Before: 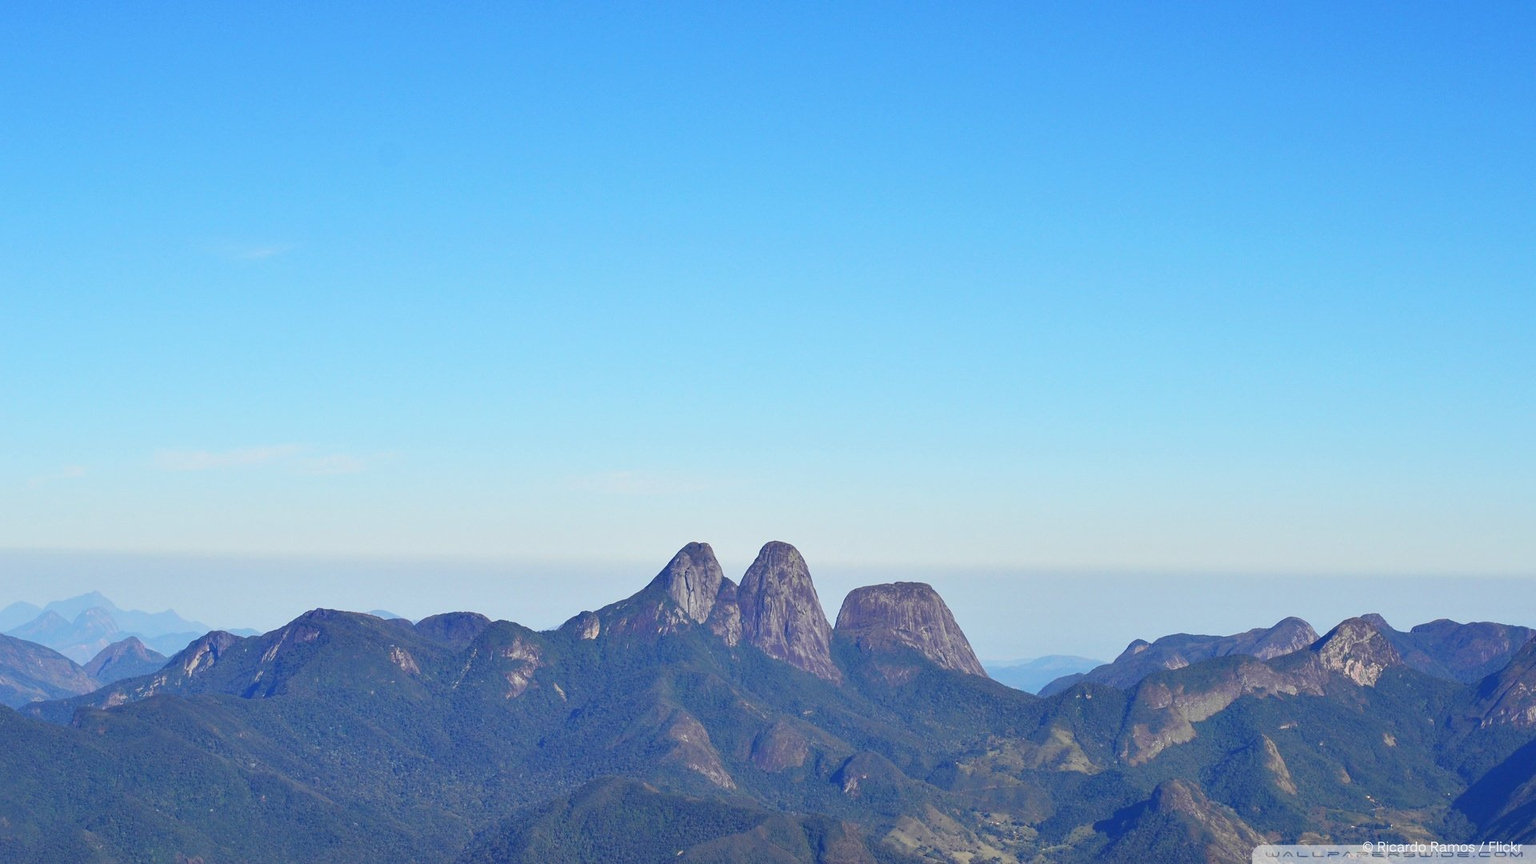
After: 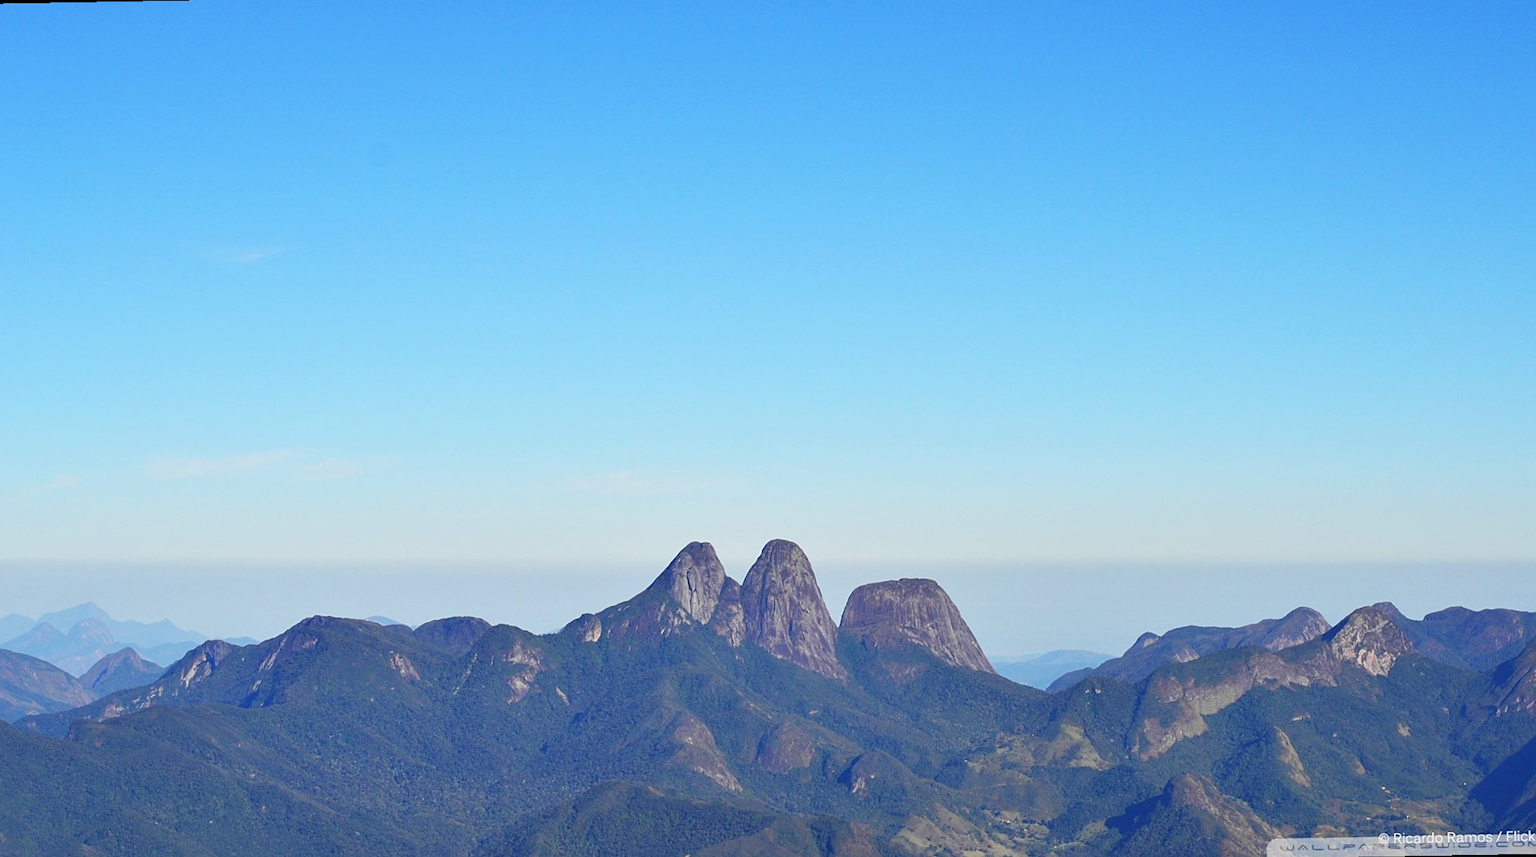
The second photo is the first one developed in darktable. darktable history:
sharpen: amount 0.2
rotate and perspective: rotation -1°, crop left 0.011, crop right 0.989, crop top 0.025, crop bottom 0.975
